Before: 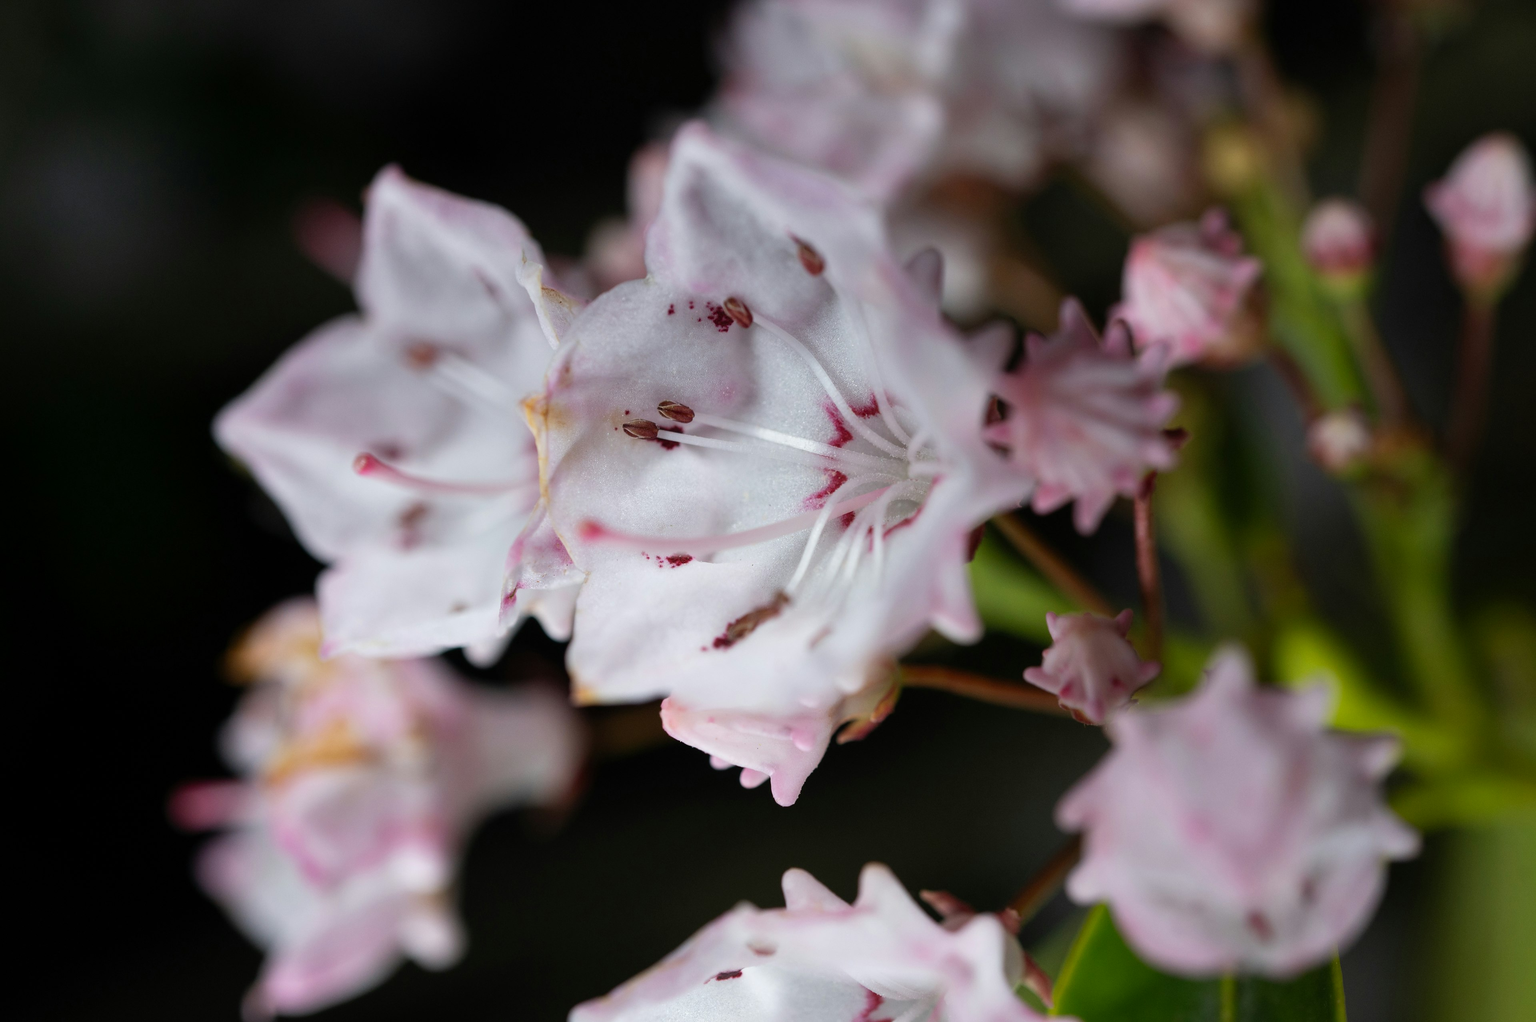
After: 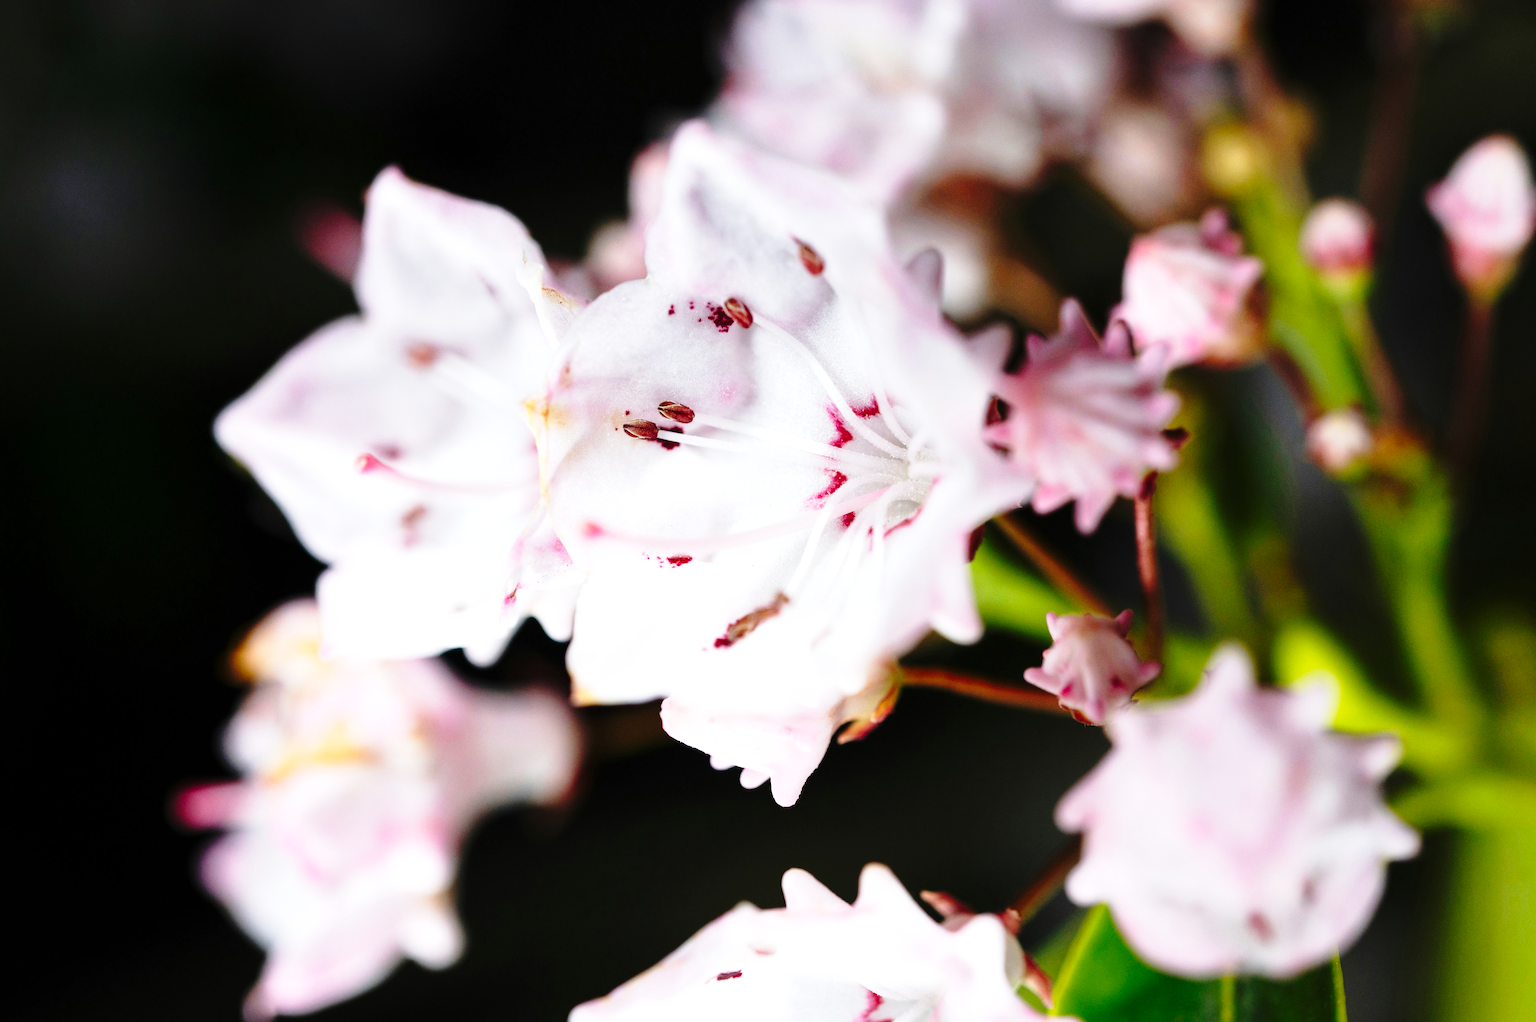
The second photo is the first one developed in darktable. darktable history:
base curve: curves: ch0 [(0, 0) (0.04, 0.03) (0.133, 0.232) (0.448, 0.748) (0.843, 0.968) (1, 1)], preserve colors none
exposure: exposure 0.734 EV, compensate highlight preservation false
